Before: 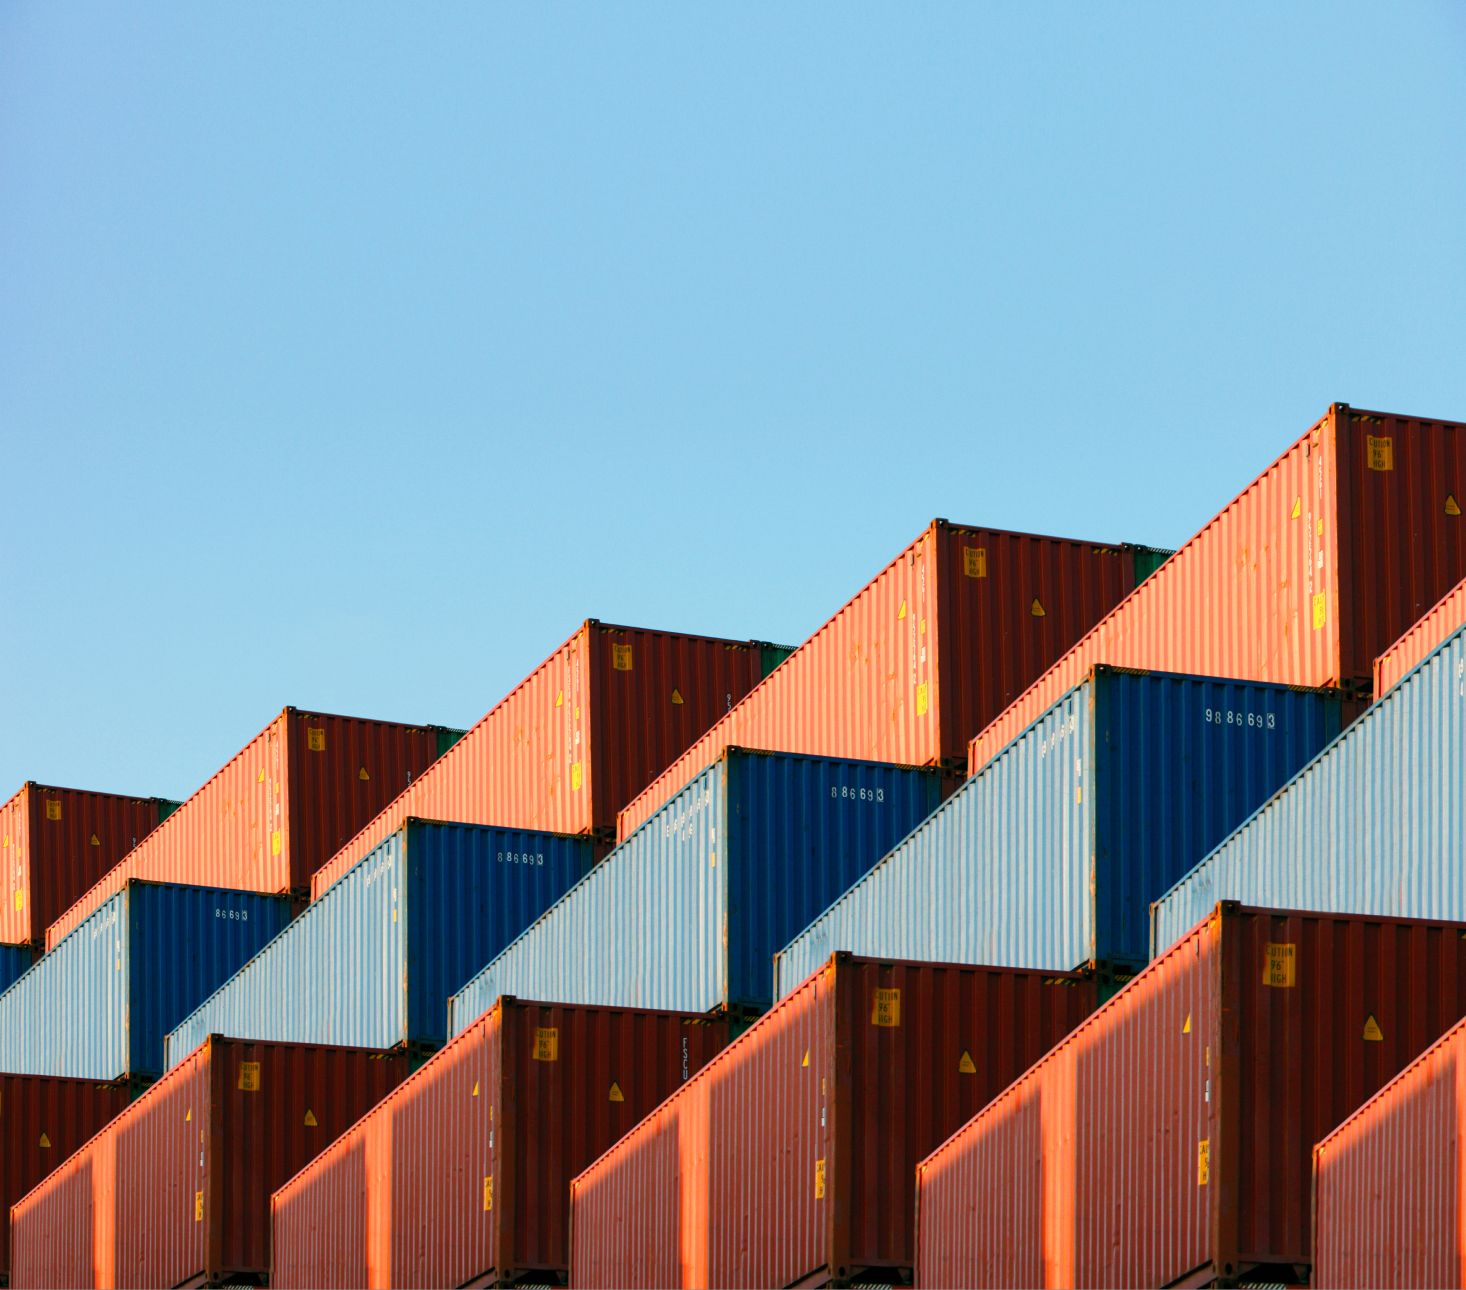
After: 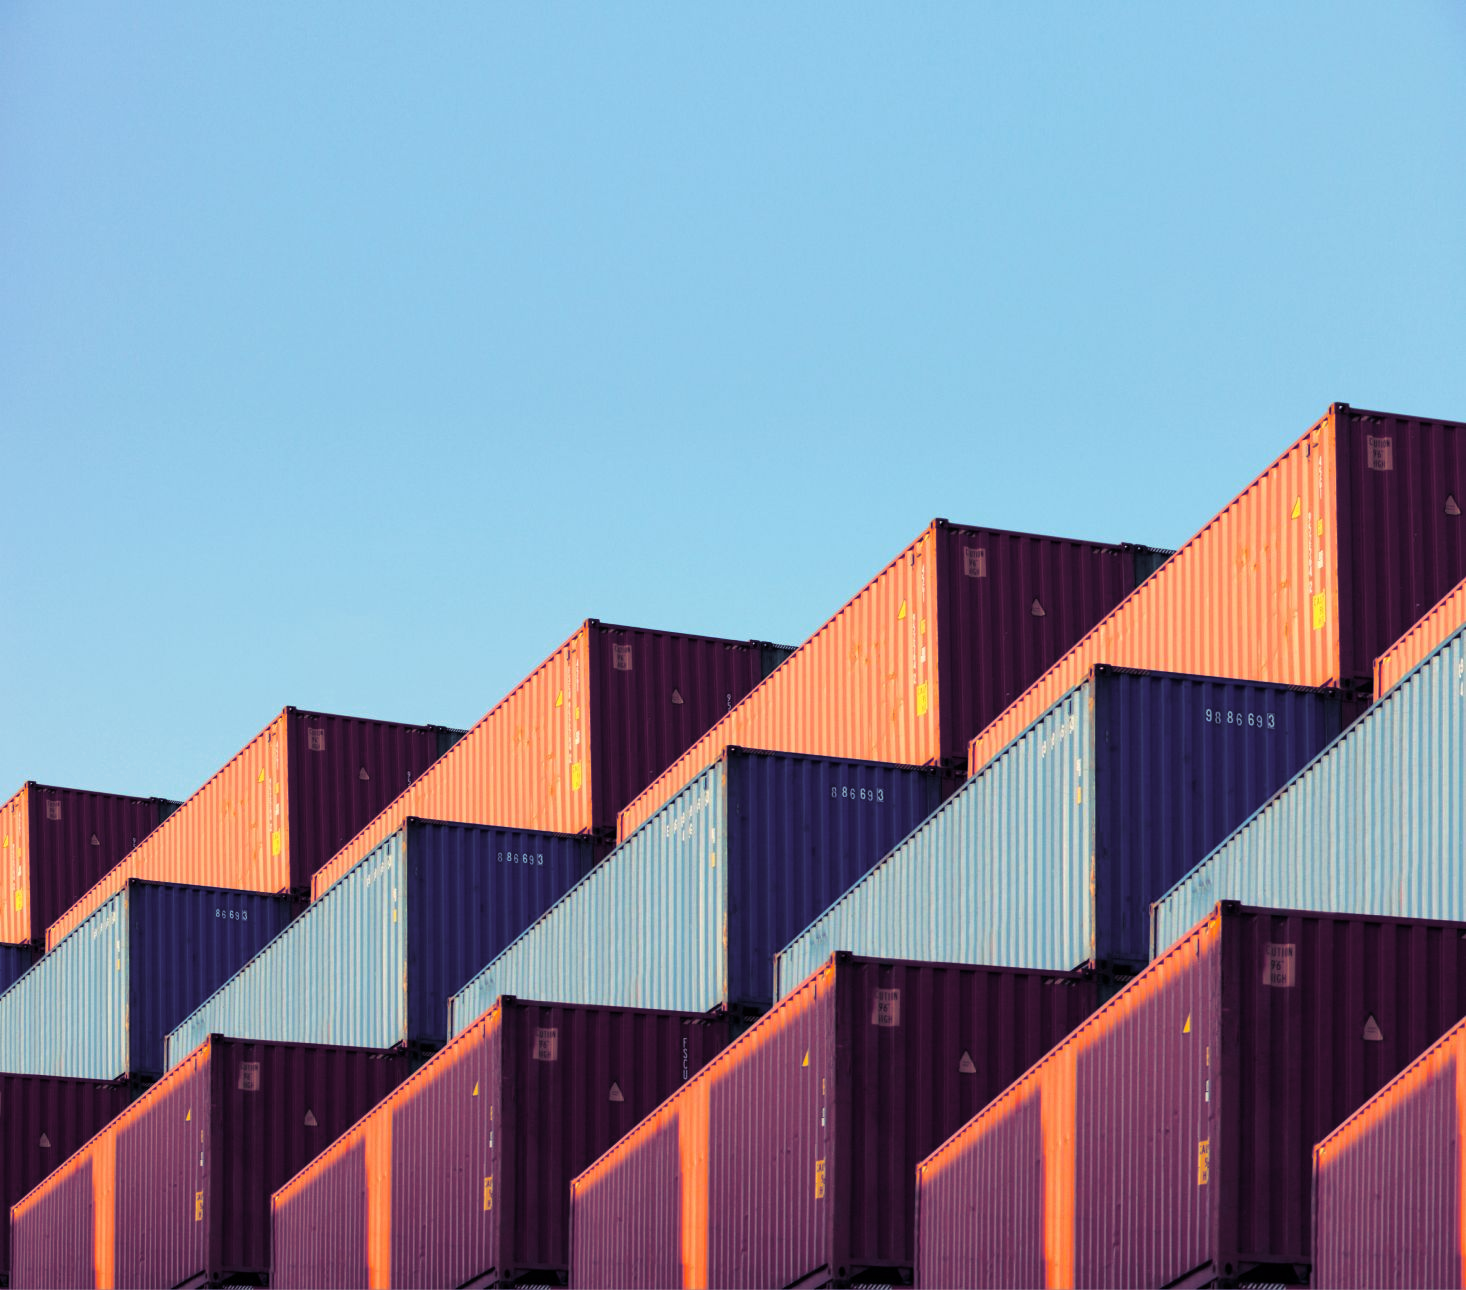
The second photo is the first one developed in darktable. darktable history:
split-toning: shadows › hue 255.6°, shadows › saturation 0.66, highlights › hue 43.2°, highlights › saturation 0.68, balance -50.1
